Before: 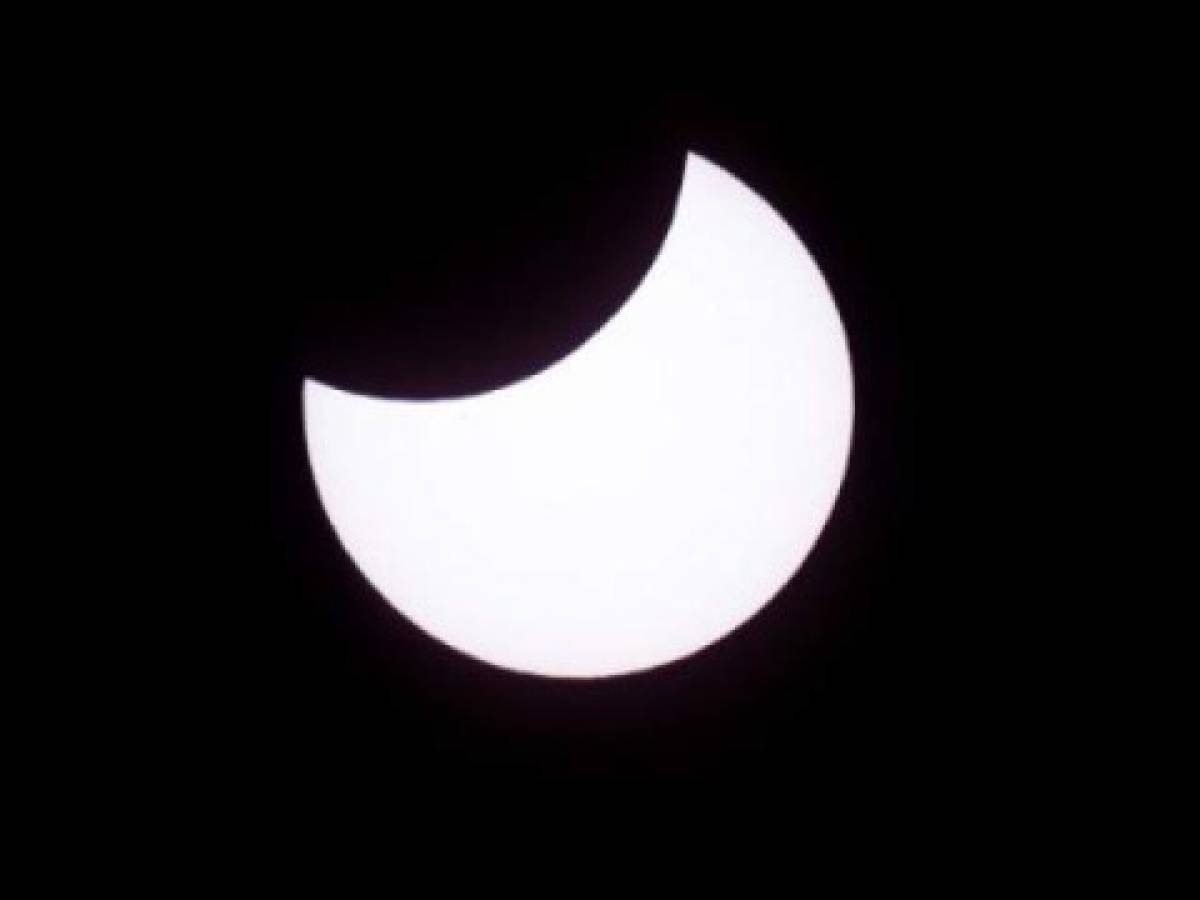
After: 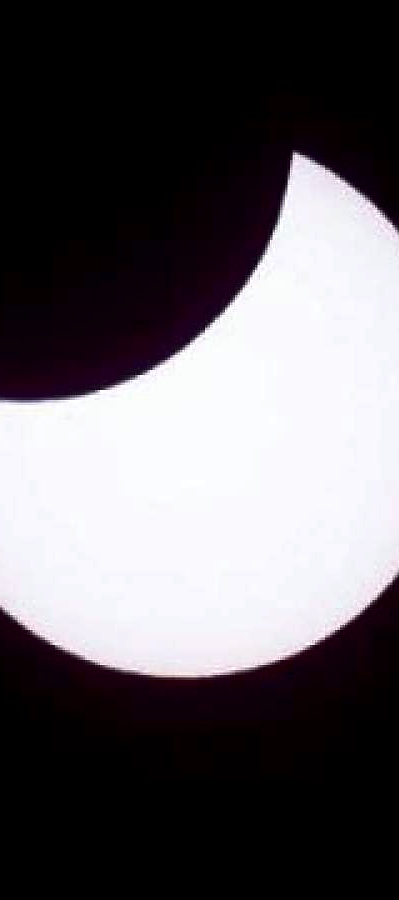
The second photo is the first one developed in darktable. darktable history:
color correction: highlights a* -0.246, highlights b* -0.09
crop: left 32.93%, right 33.737%
contrast brightness saturation: brightness -0.248, saturation 0.197
sharpen: amount 0.57
